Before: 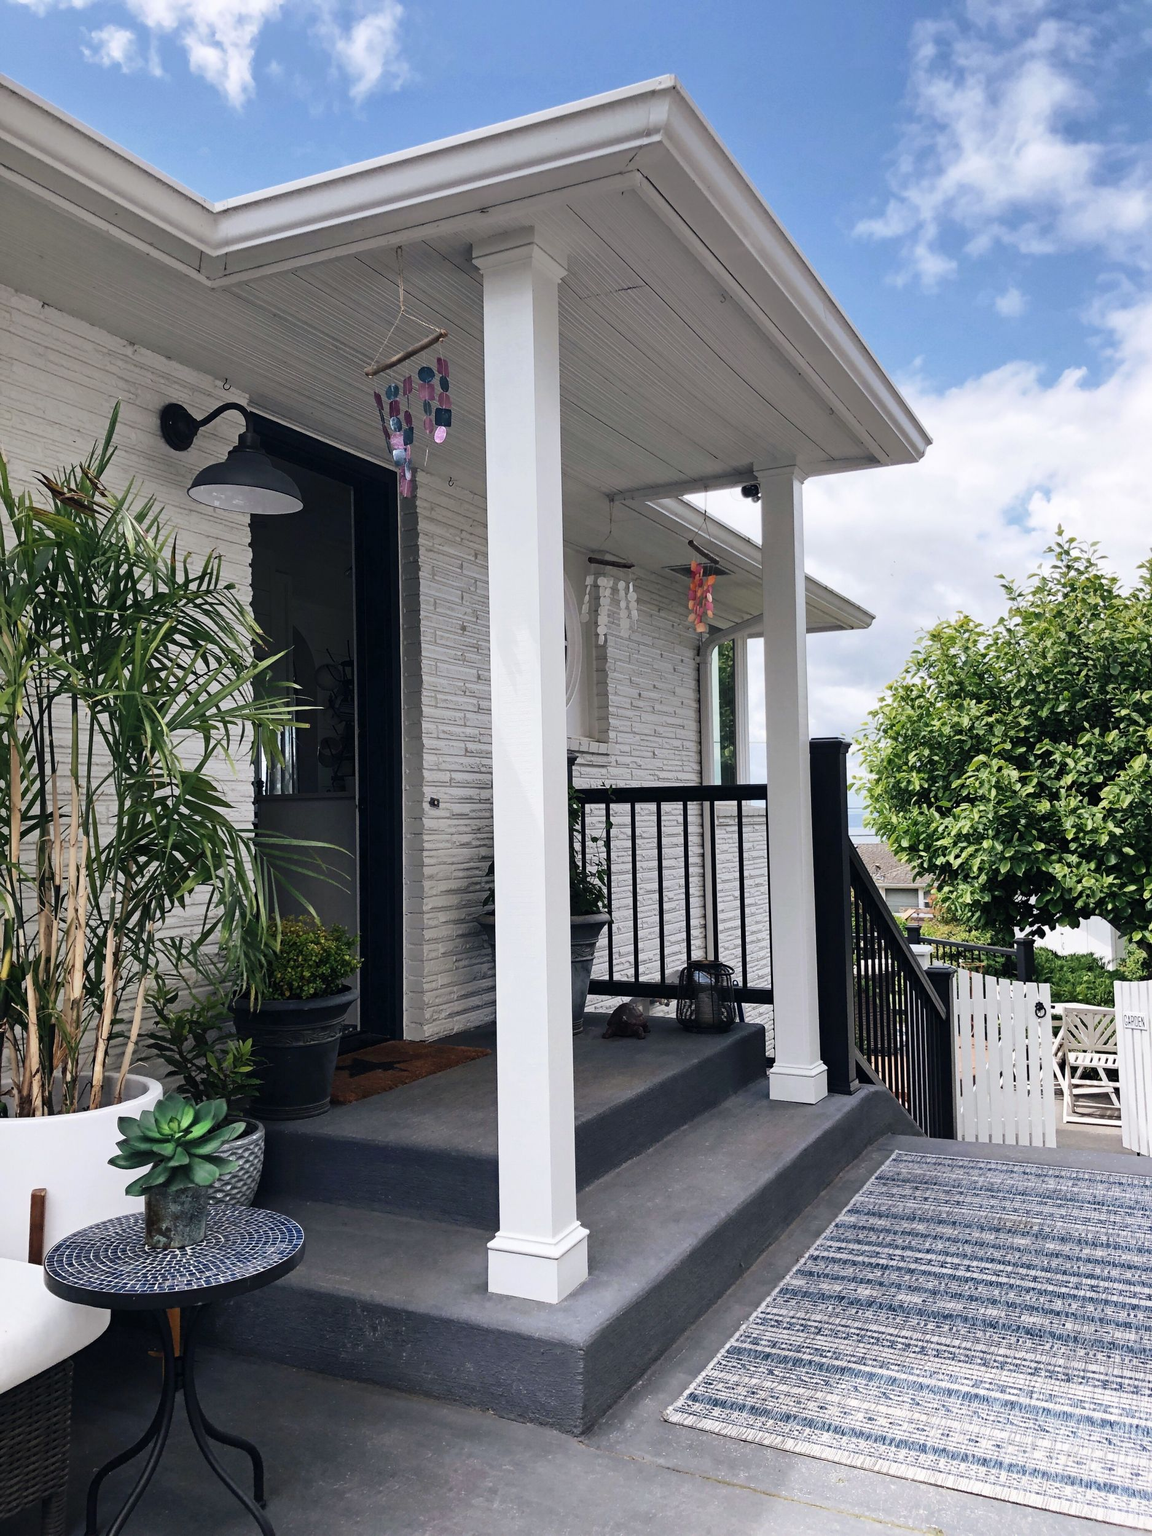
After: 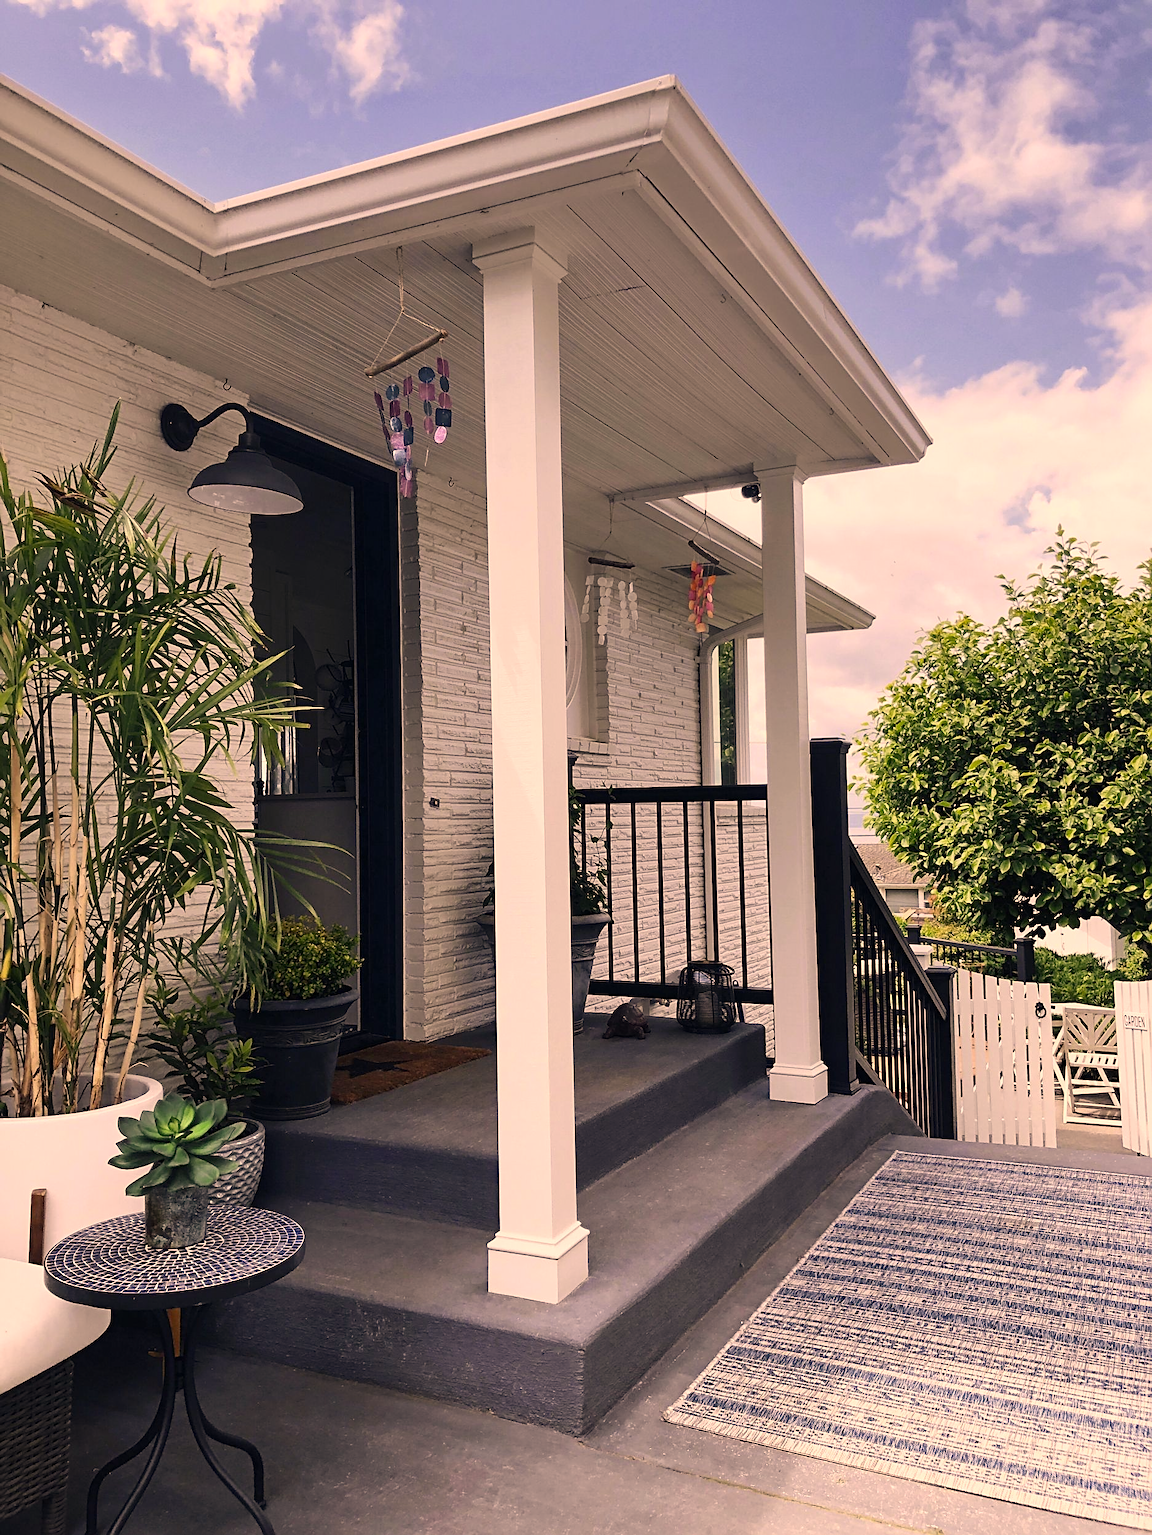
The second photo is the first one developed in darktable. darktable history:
color correction: highlights a* 15, highlights b* 31.55
color calibration: illuminant as shot in camera, x 0.358, y 0.373, temperature 4628.91 K
sharpen: on, module defaults
